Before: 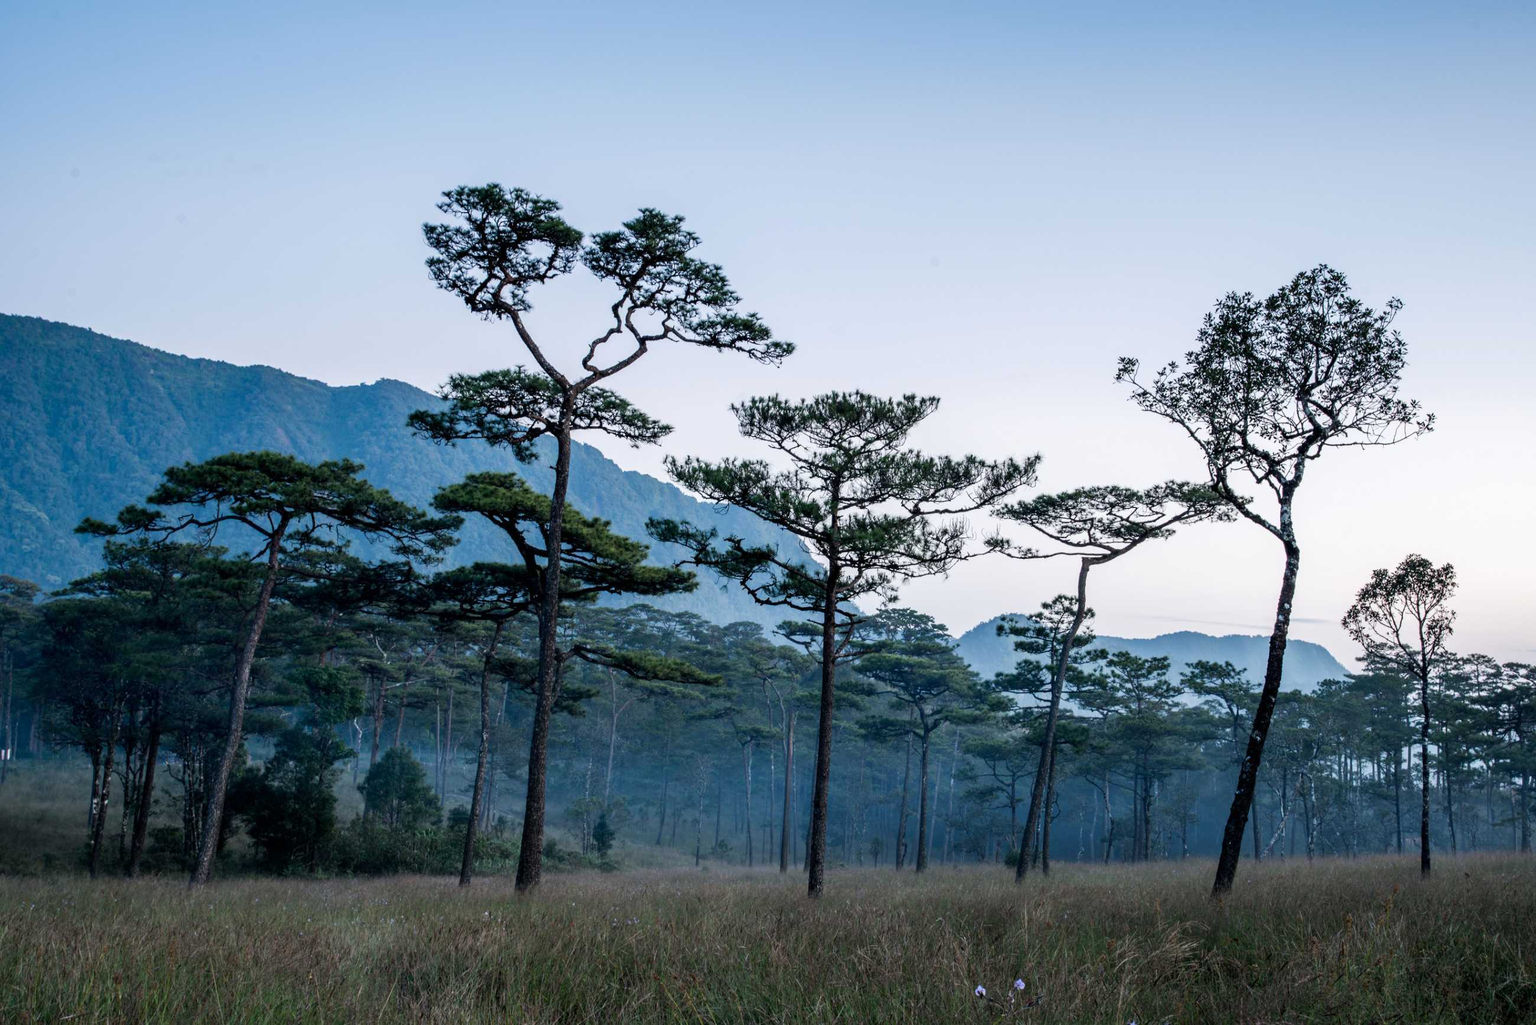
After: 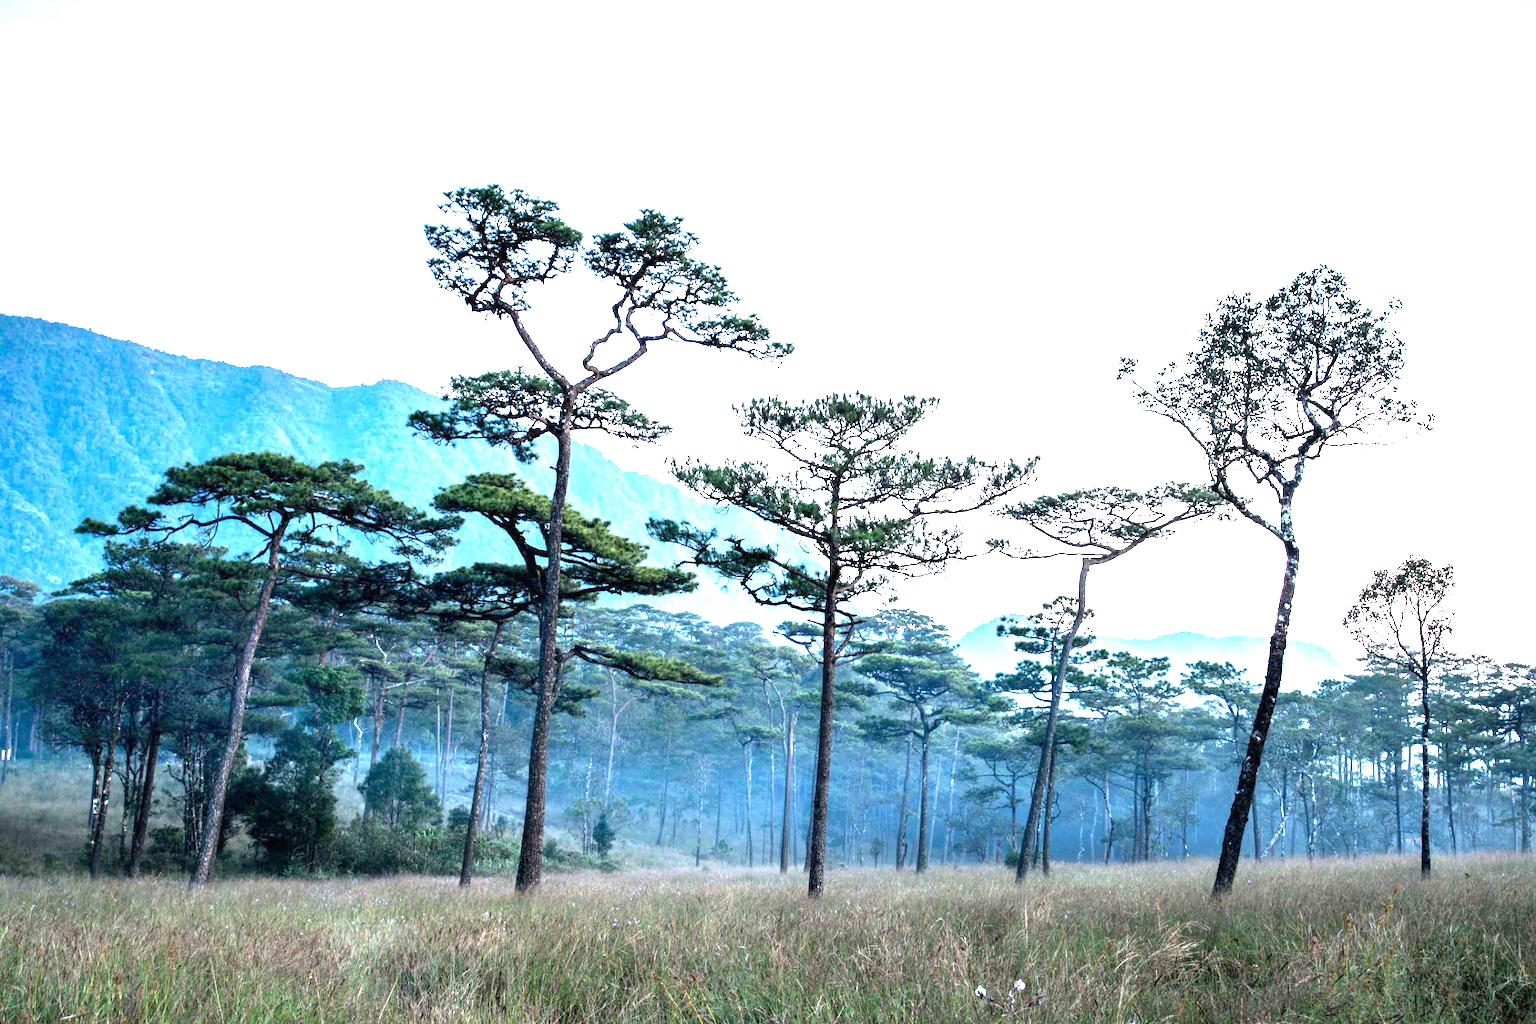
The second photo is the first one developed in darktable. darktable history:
exposure: exposure 2.251 EV, compensate exposure bias true, compensate highlight preservation false
